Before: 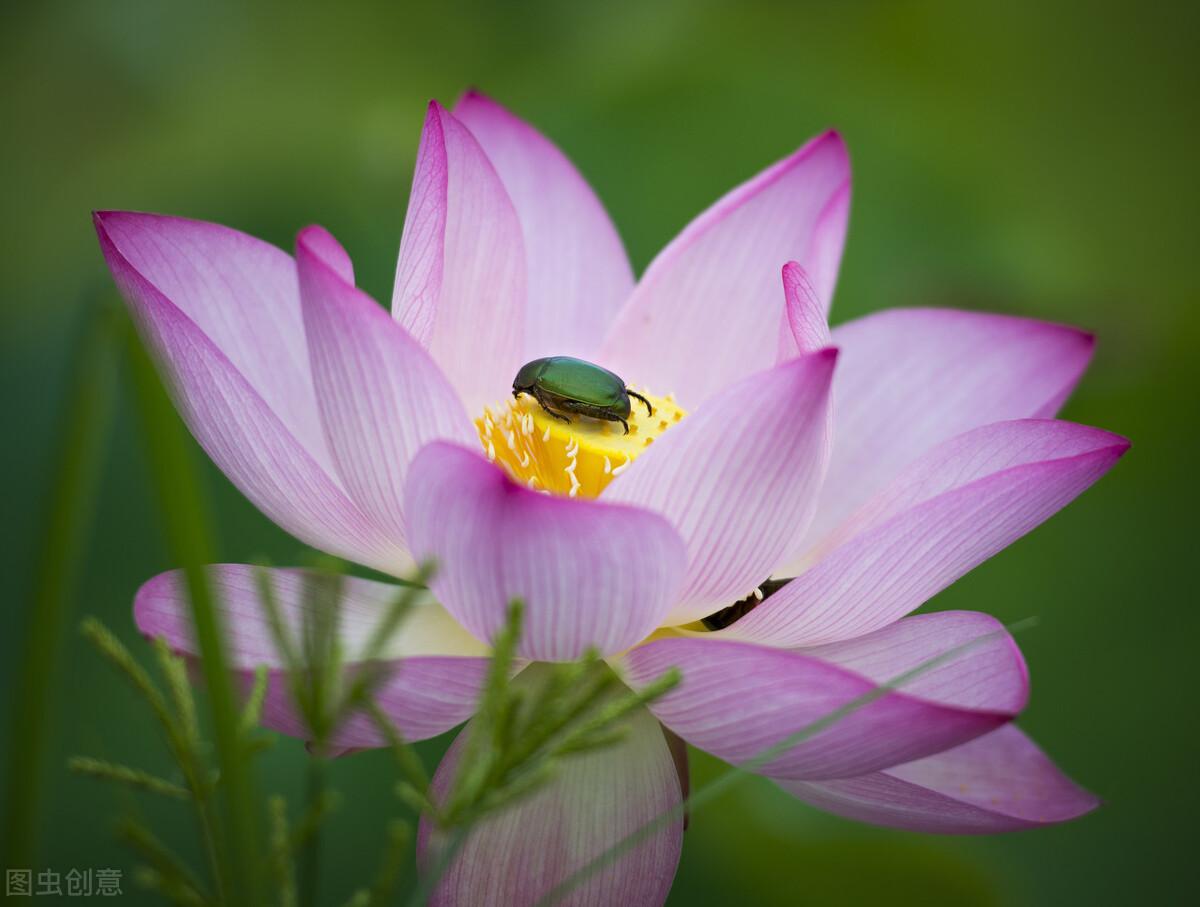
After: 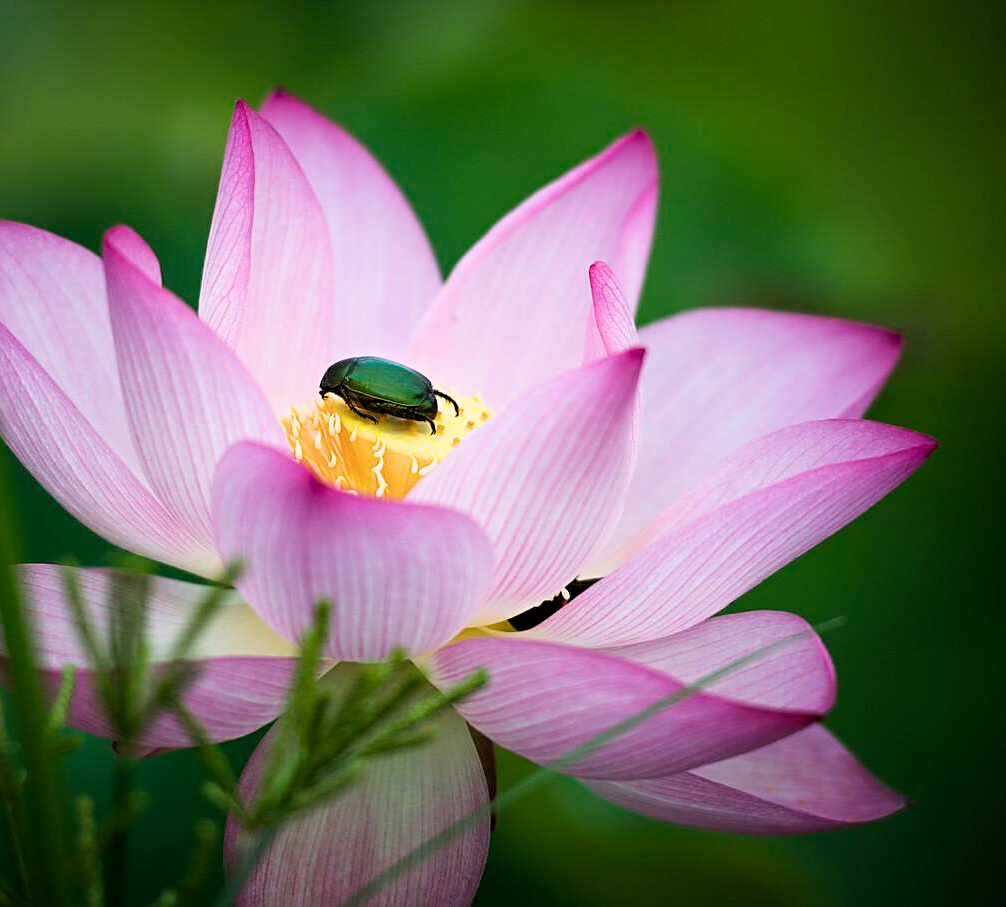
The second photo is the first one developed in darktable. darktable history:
crop: left 16.136%
sharpen: on, module defaults
filmic rgb: black relative exposure -8.72 EV, white relative exposure 2.71 EV, target black luminance 0%, hardness 6.27, latitude 77.1%, contrast 1.326, shadows ↔ highlights balance -0.31%
